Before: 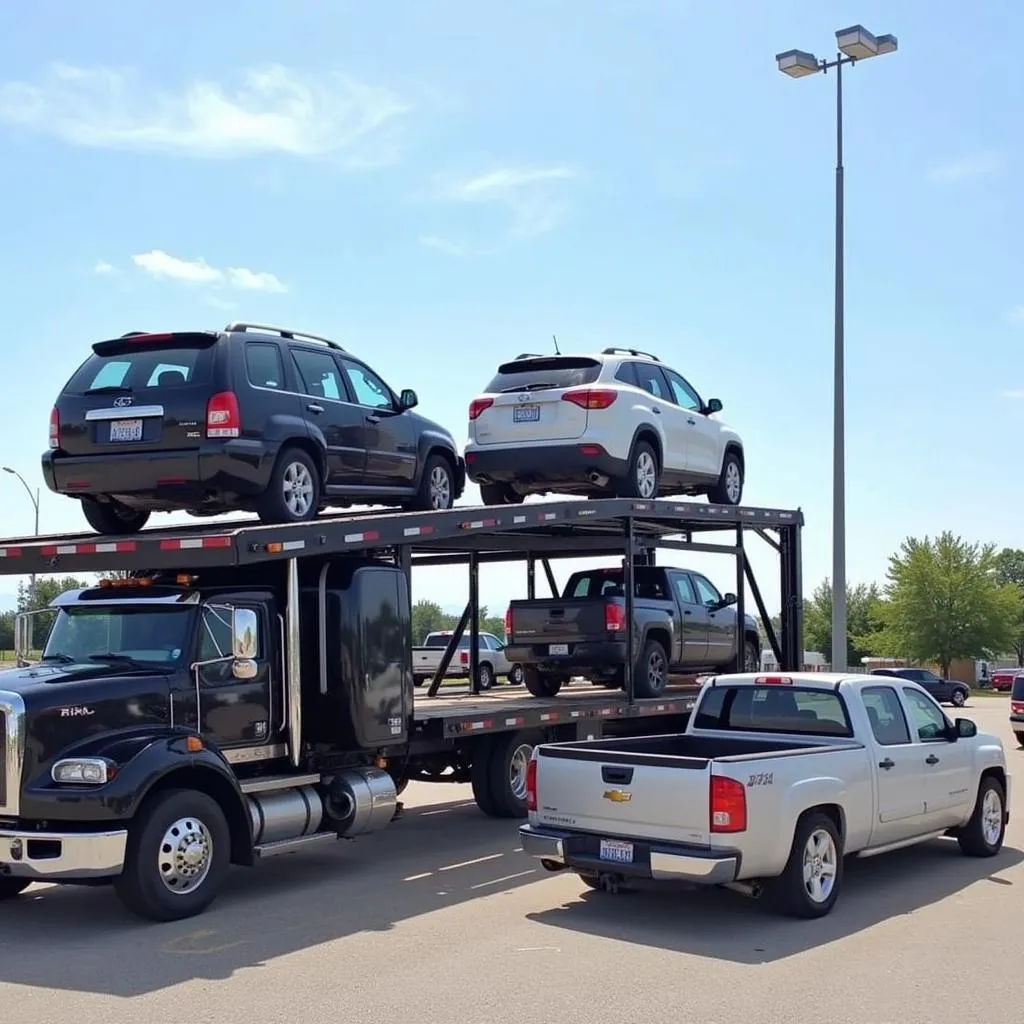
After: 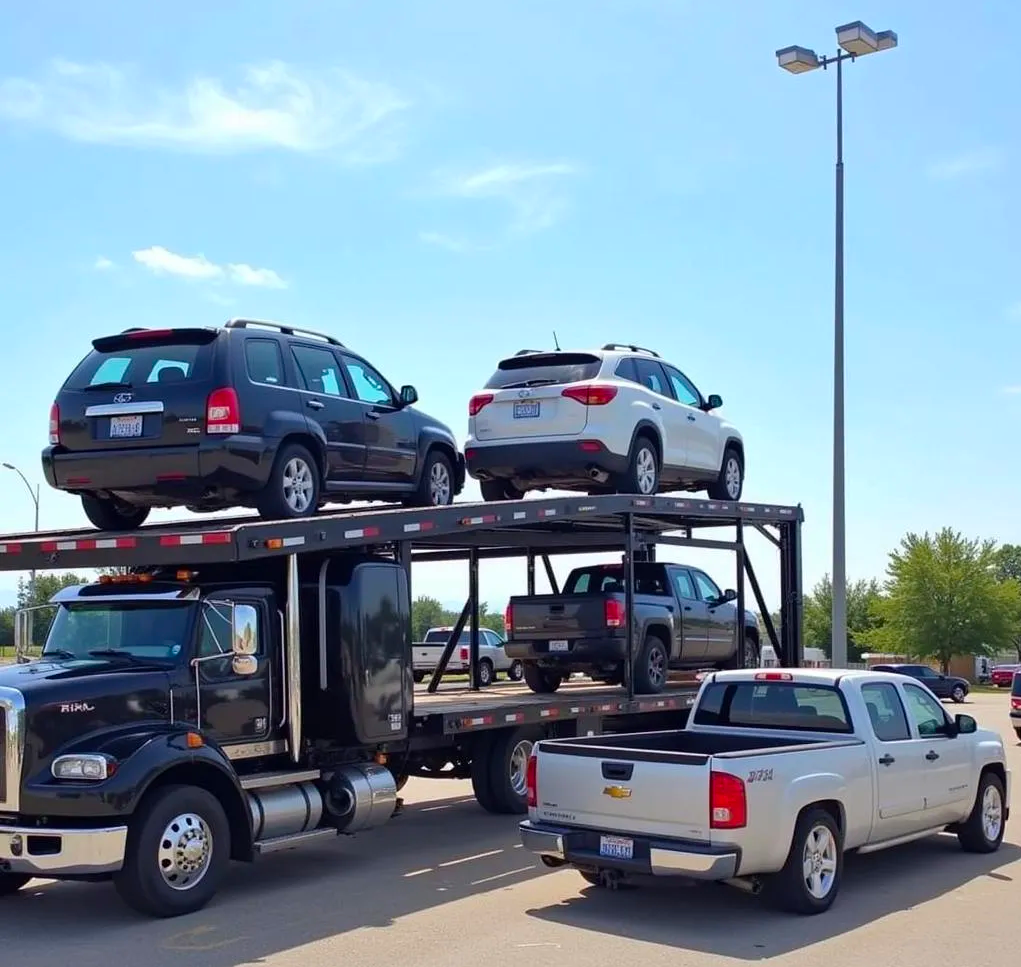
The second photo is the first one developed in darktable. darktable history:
contrast brightness saturation: saturation 0.184
color balance rgb: perceptual saturation grading › global saturation -0.065%, global vibrance 20%
crop: top 0.448%, right 0.264%, bottom 5.047%
